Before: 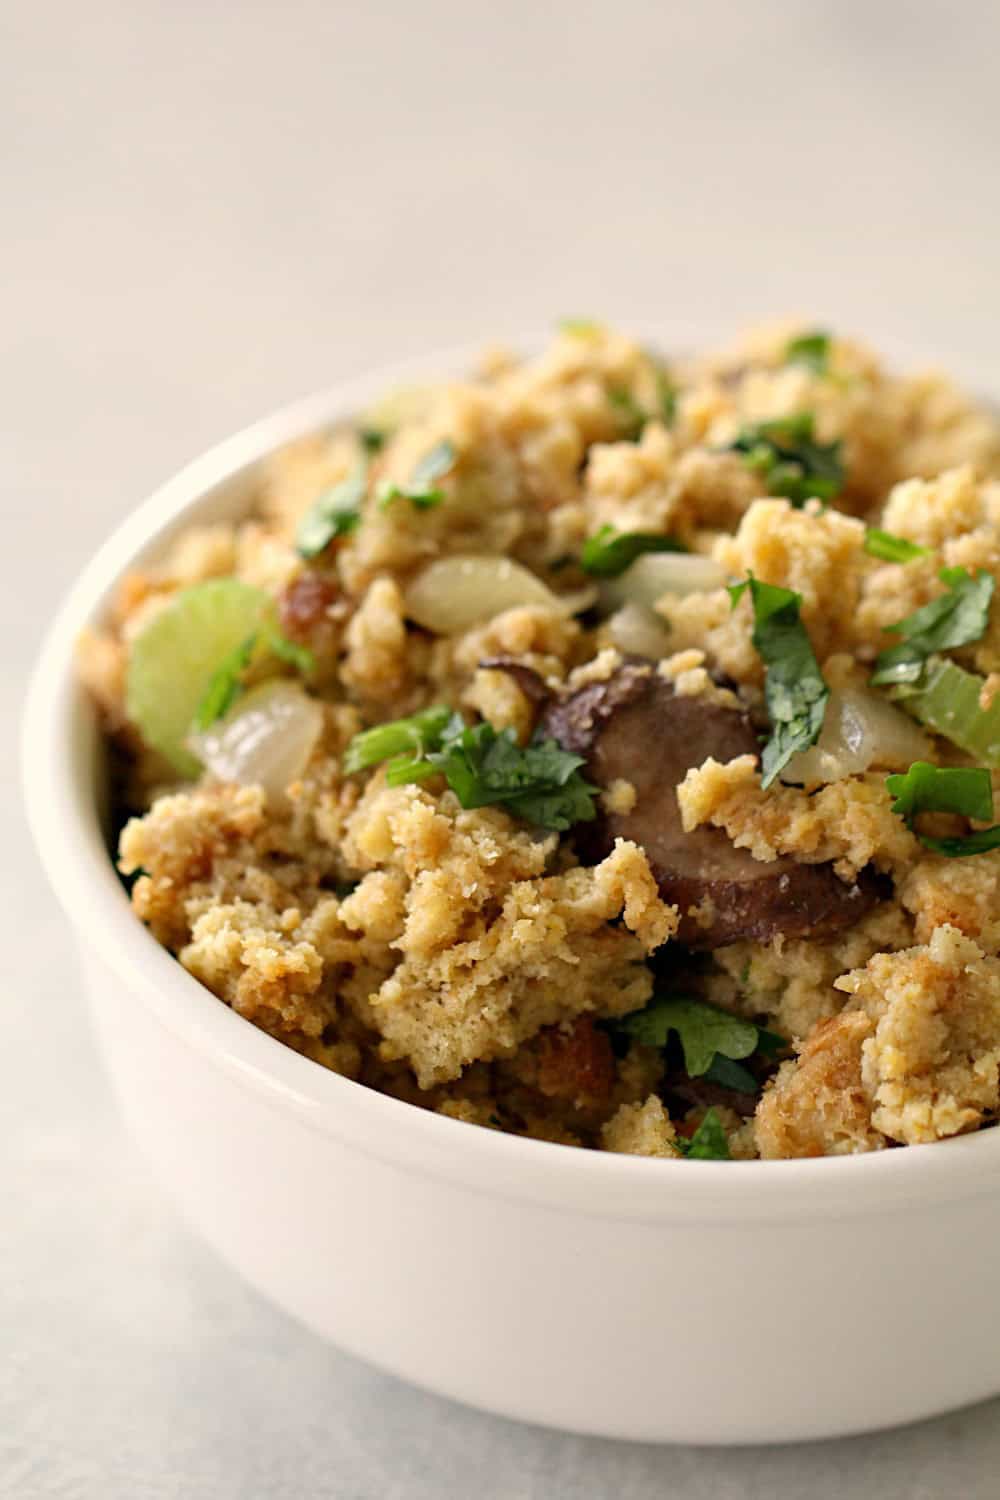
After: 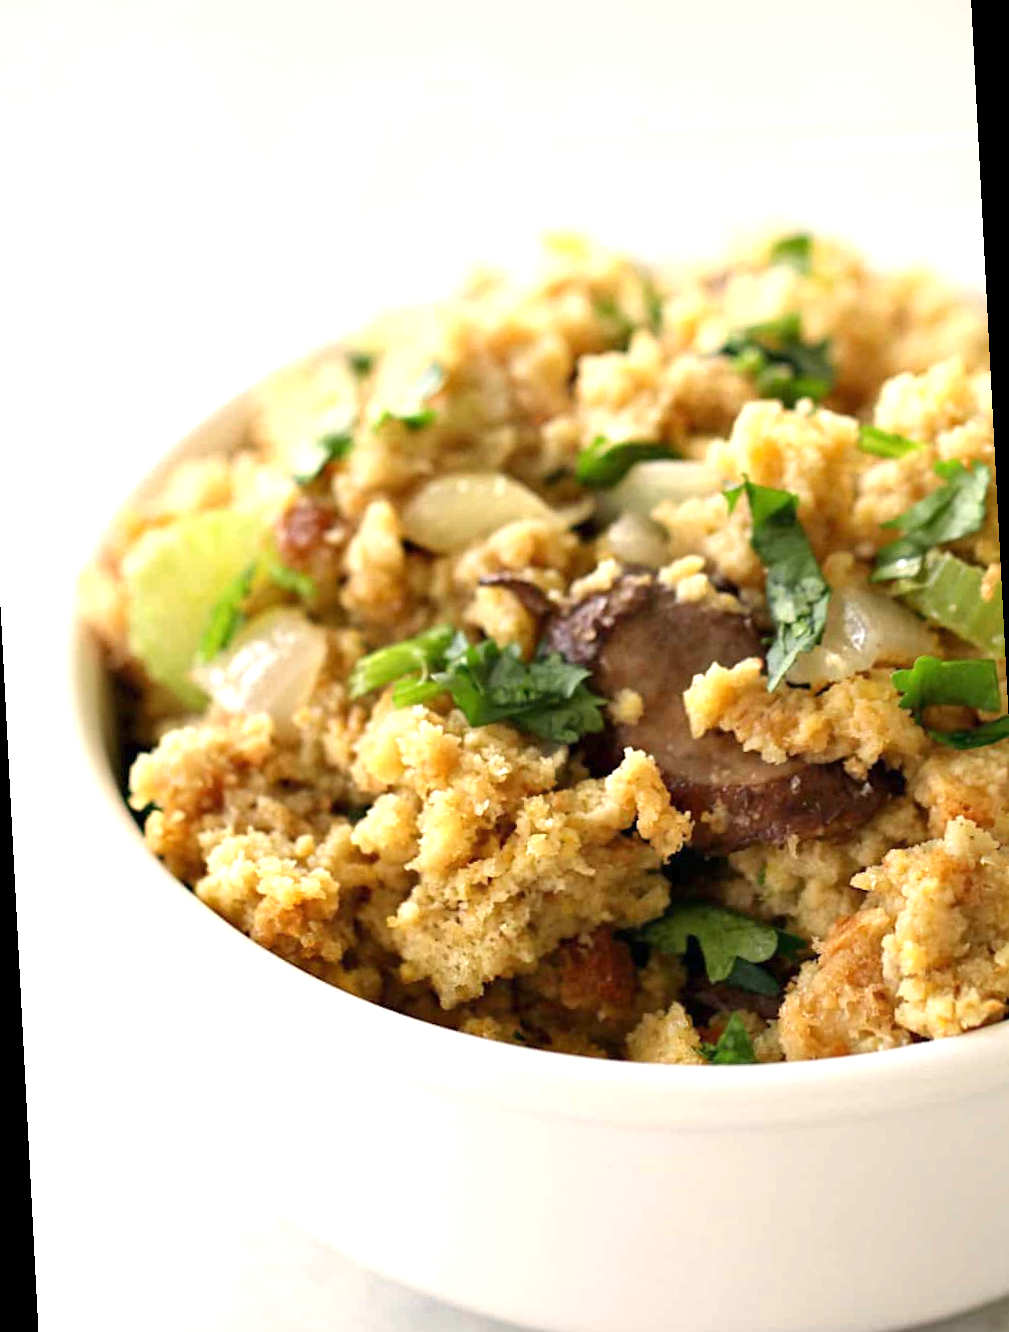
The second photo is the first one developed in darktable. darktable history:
exposure: black level correction 0, exposure 0.7 EV, compensate exposure bias true, compensate highlight preservation false
rotate and perspective: rotation -3°, crop left 0.031, crop right 0.968, crop top 0.07, crop bottom 0.93
